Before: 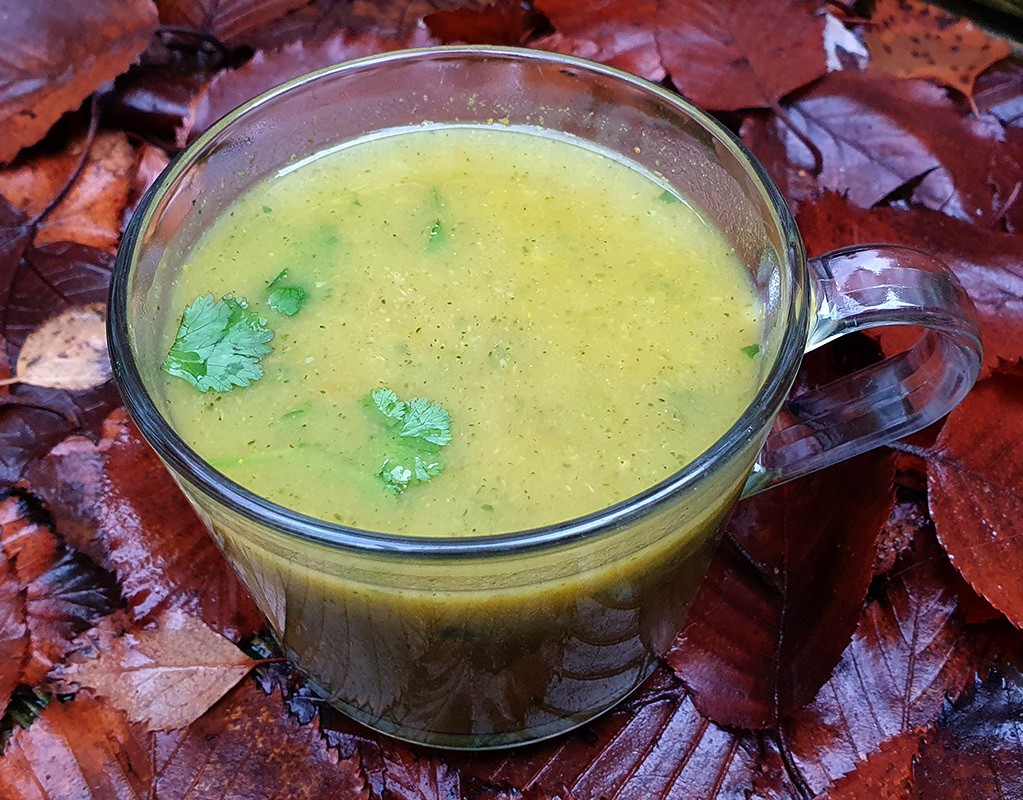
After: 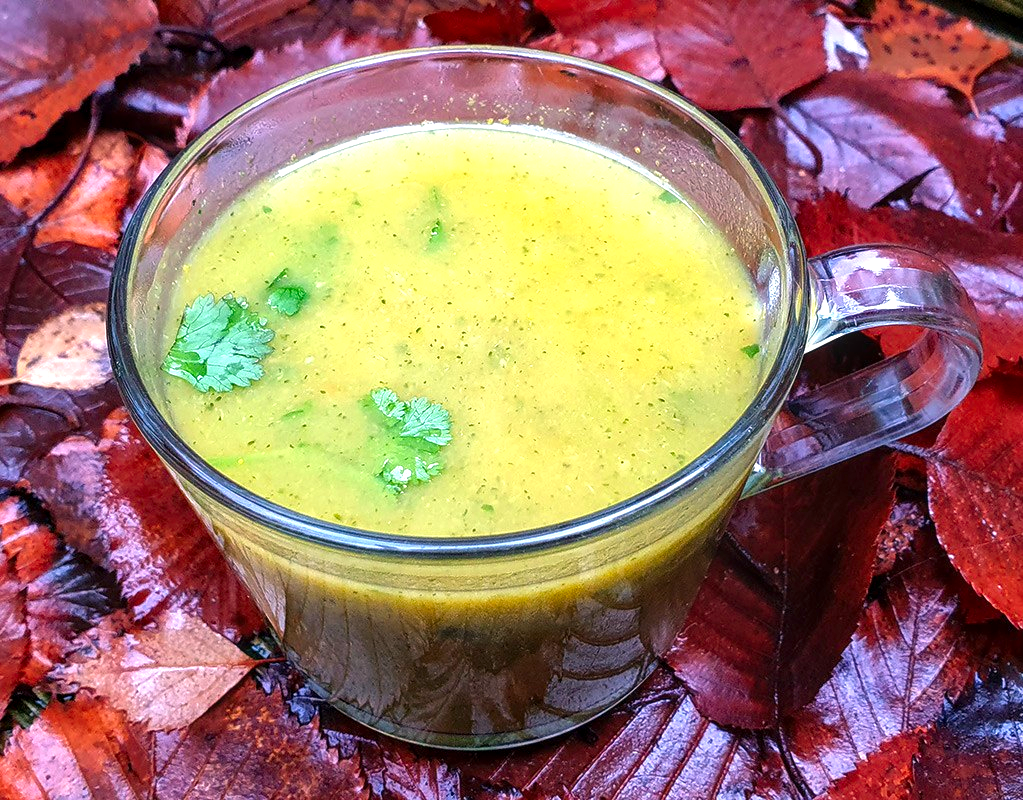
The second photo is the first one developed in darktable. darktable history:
exposure: black level correction 0, exposure 0.698 EV, compensate highlight preservation false
color correction: highlights a* 3.49, highlights b* 1.67, saturation 1.19
local contrast: on, module defaults
